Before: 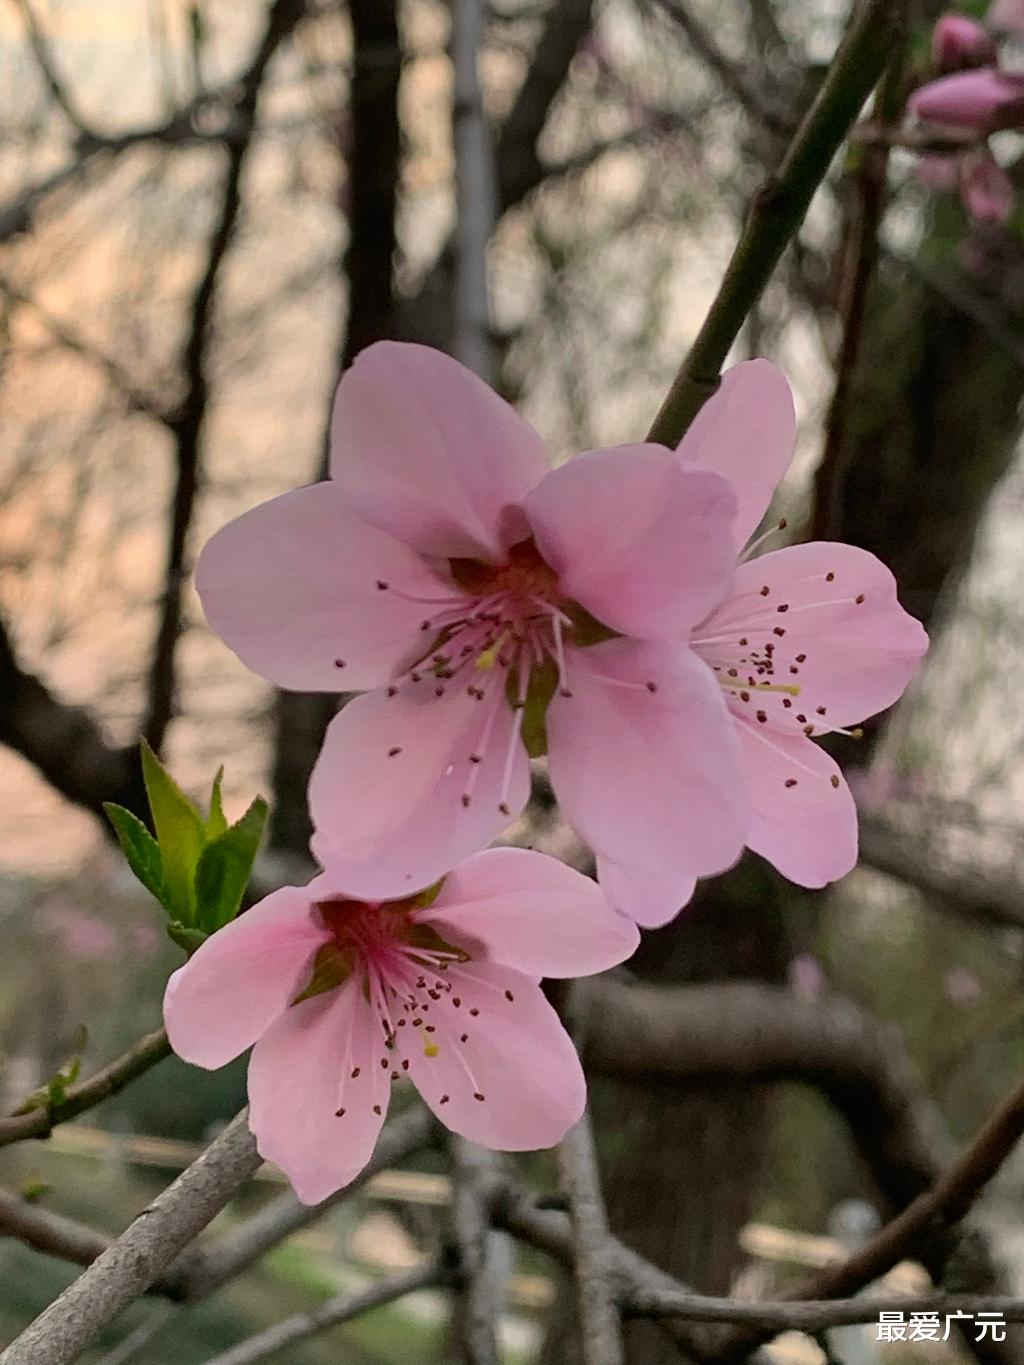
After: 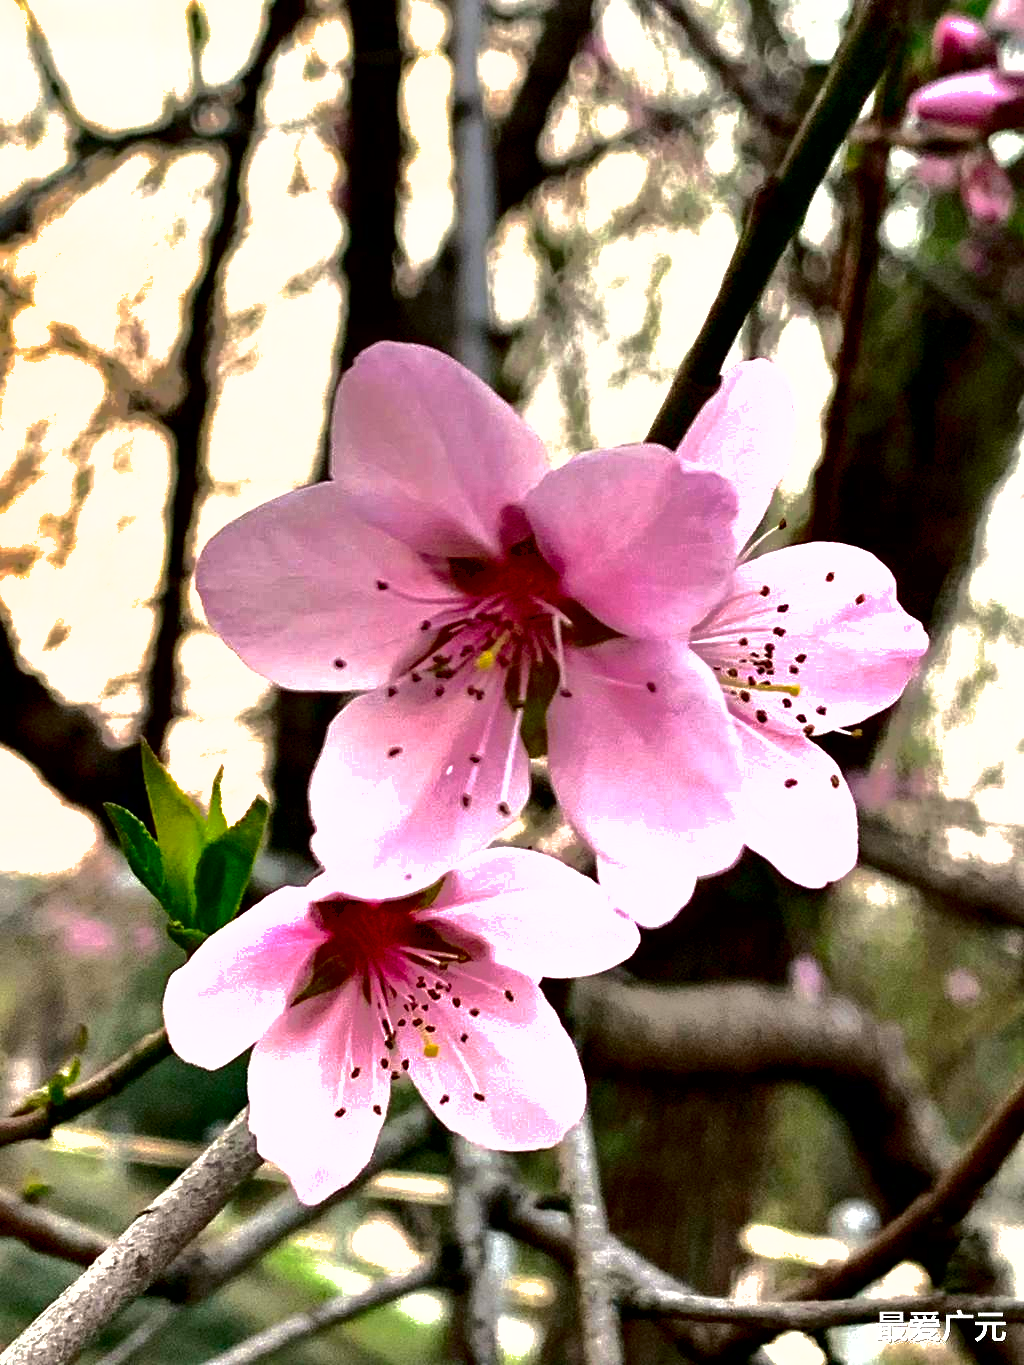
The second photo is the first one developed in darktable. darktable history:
exposure: black level correction 0, exposure 1.35 EV, compensate exposure bias true, compensate highlight preservation false
contrast brightness saturation: contrast 0.13, brightness -0.24, saturation 0.14
contrast equalizer: octaves 7, y [[0.6 ×6], [0.55 ×6], [0 ×6], [0 ×6], [0 ×6]]
shadows and highlights: shadows 40, highlights -60
